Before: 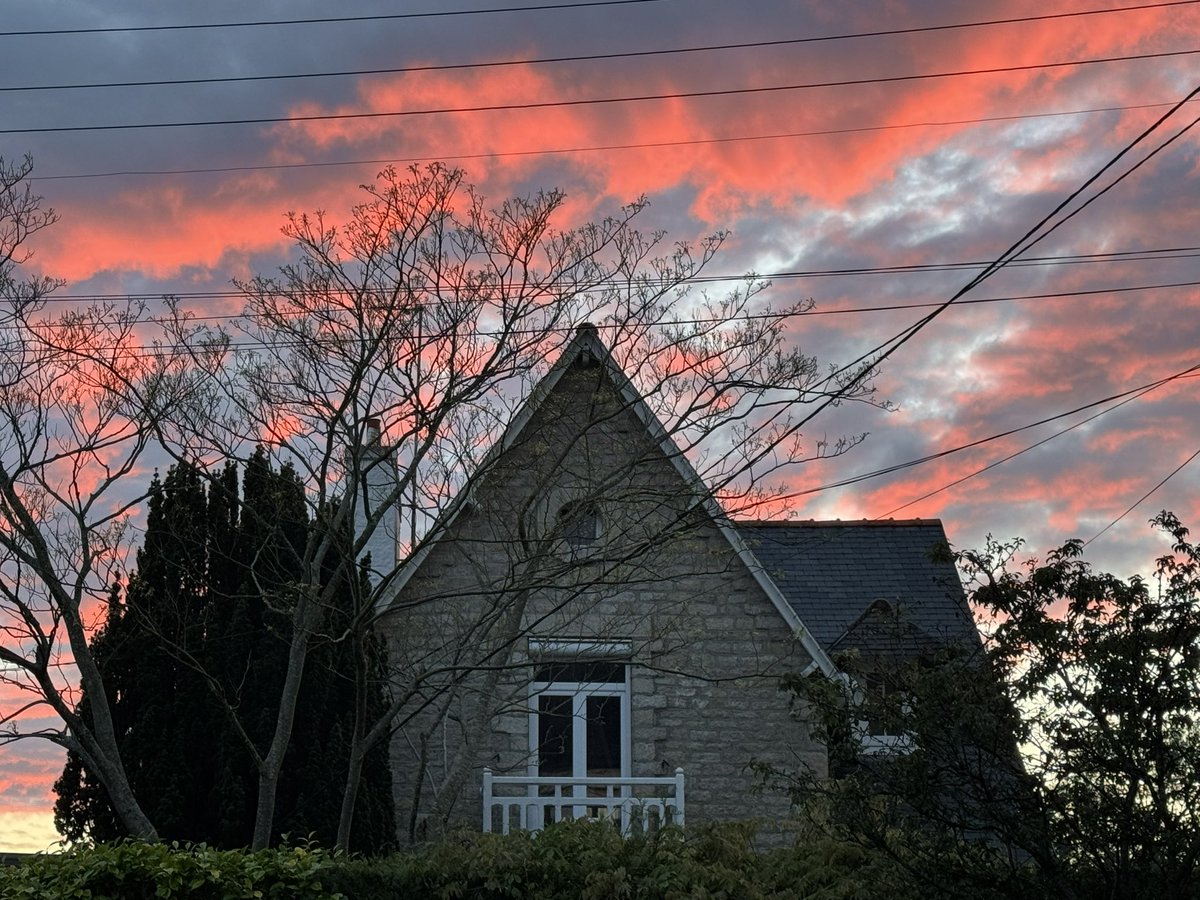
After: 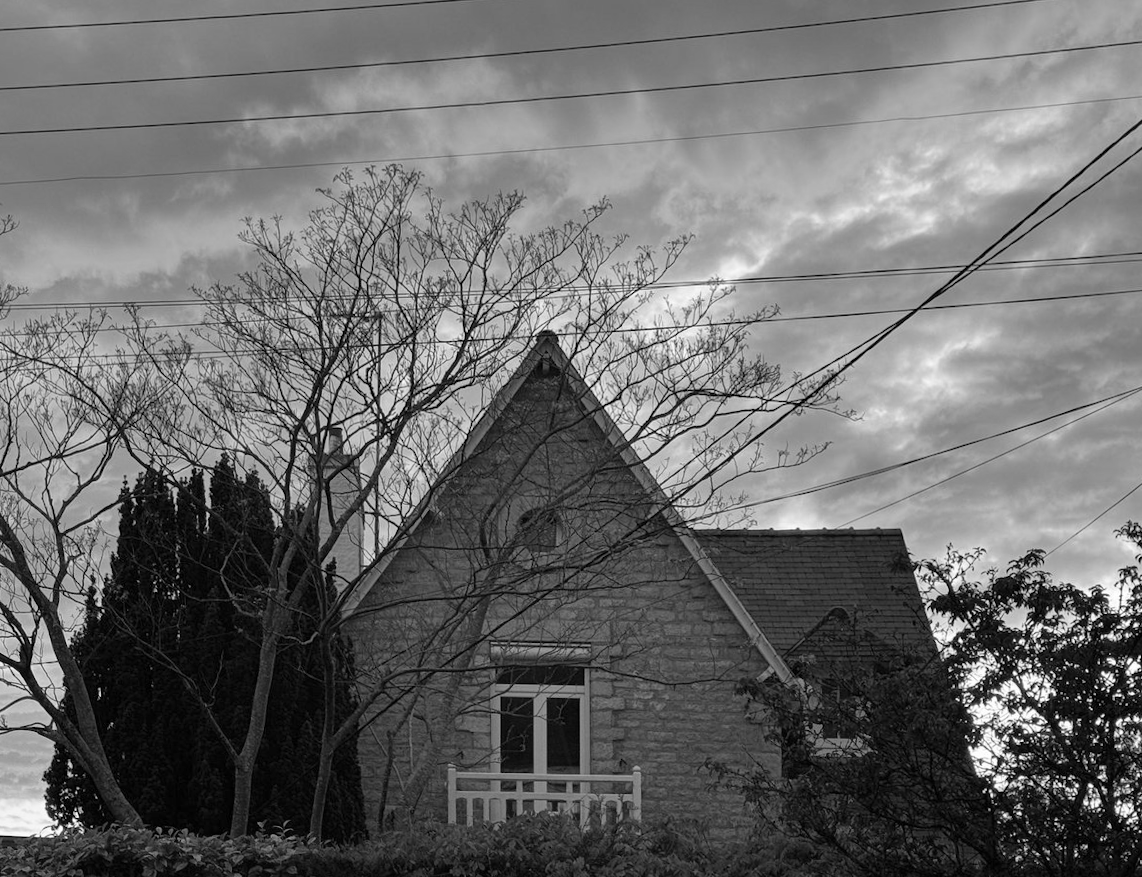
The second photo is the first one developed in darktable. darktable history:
contrast brightness saturation: brightness 0.09, saturation 0.19
monochrome: on, module defaults
rotate and perspective: rotation 0.074°, lens shift (vertical) 0.096, lens shift (horizontal) -0.041, crop left 0.043, crop right 0.952, crop top 0.024, crop bottom 0.979
